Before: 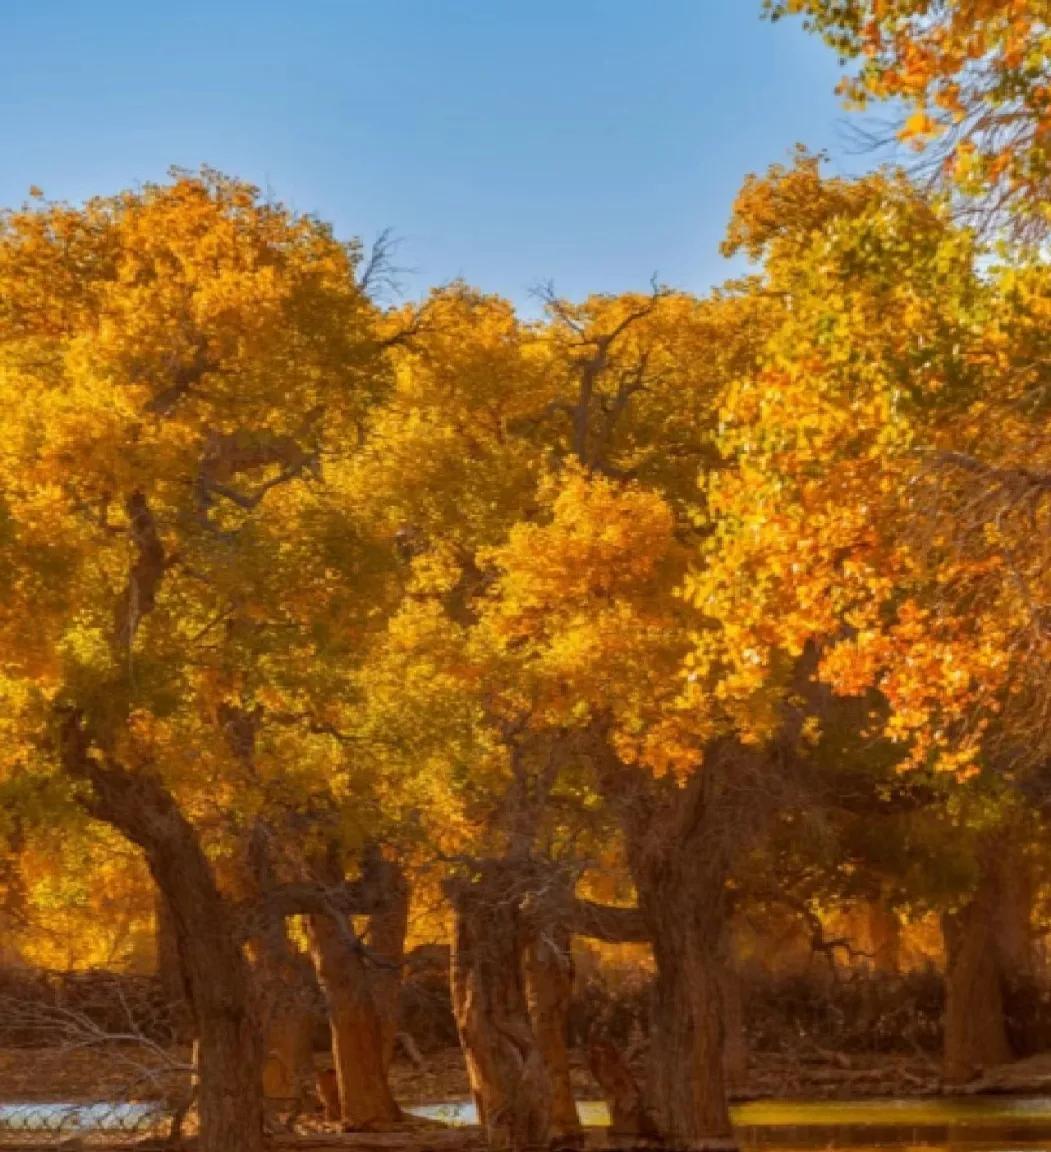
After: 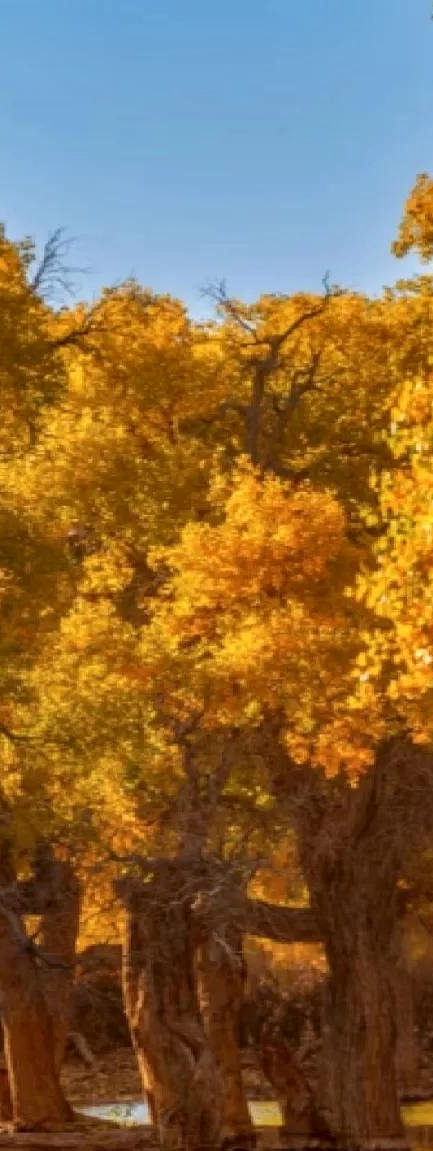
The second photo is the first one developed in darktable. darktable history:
local contrast: on, module defaults
crop: left 31.302%, right 27.406%
